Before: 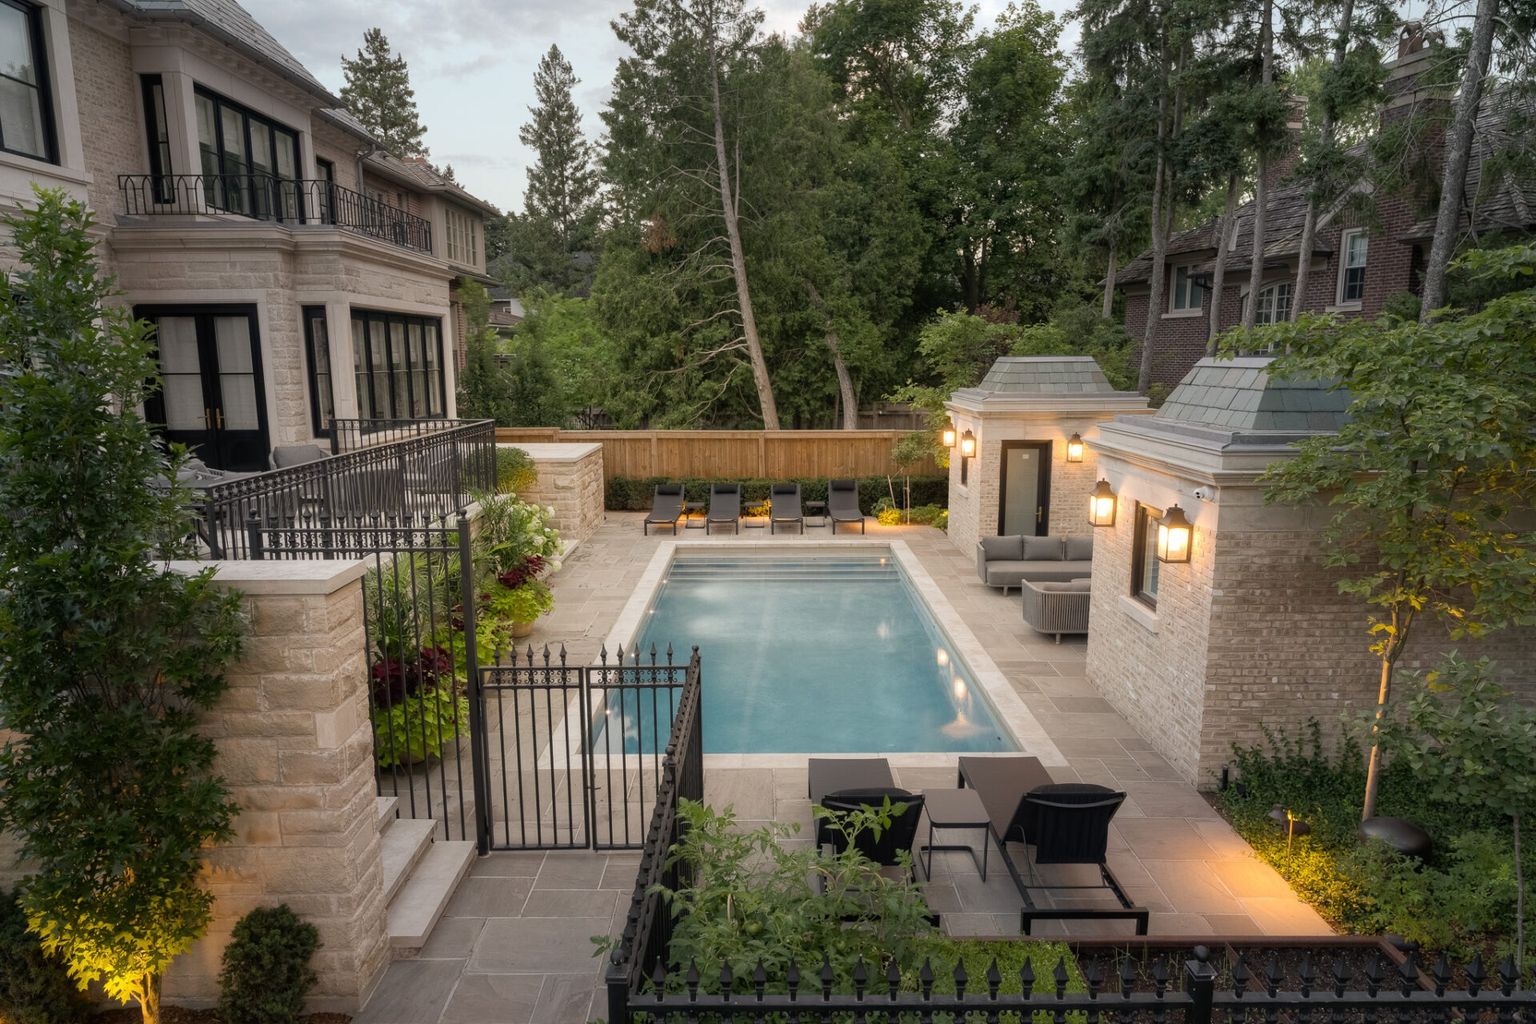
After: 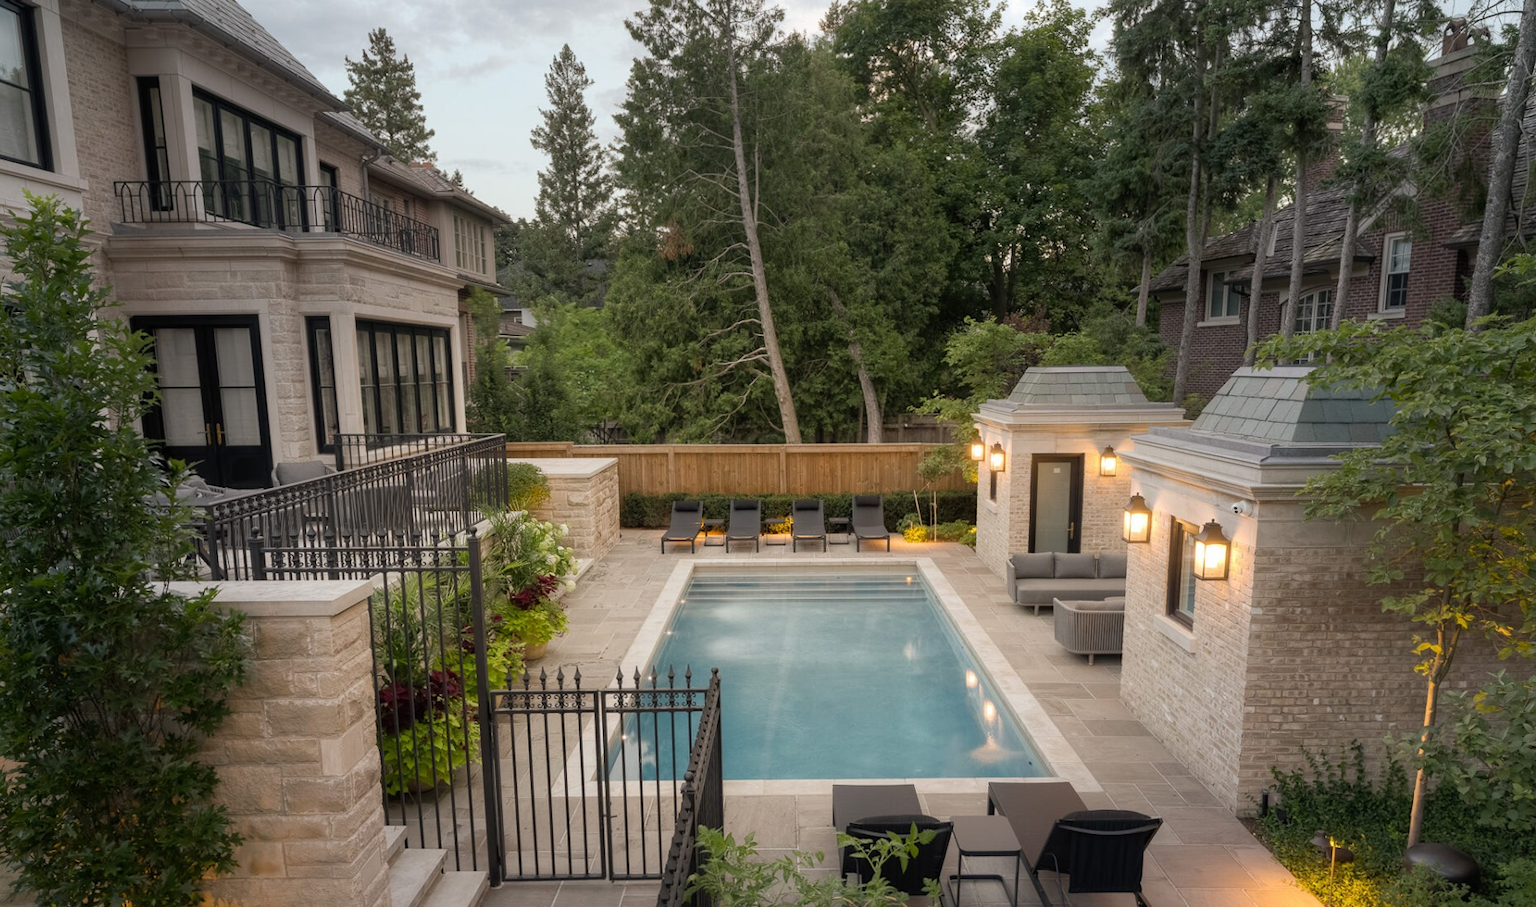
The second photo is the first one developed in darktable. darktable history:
crop and rotate: angle 0.193°, left 0.236%, right 2.918%, bottom 14.152%
